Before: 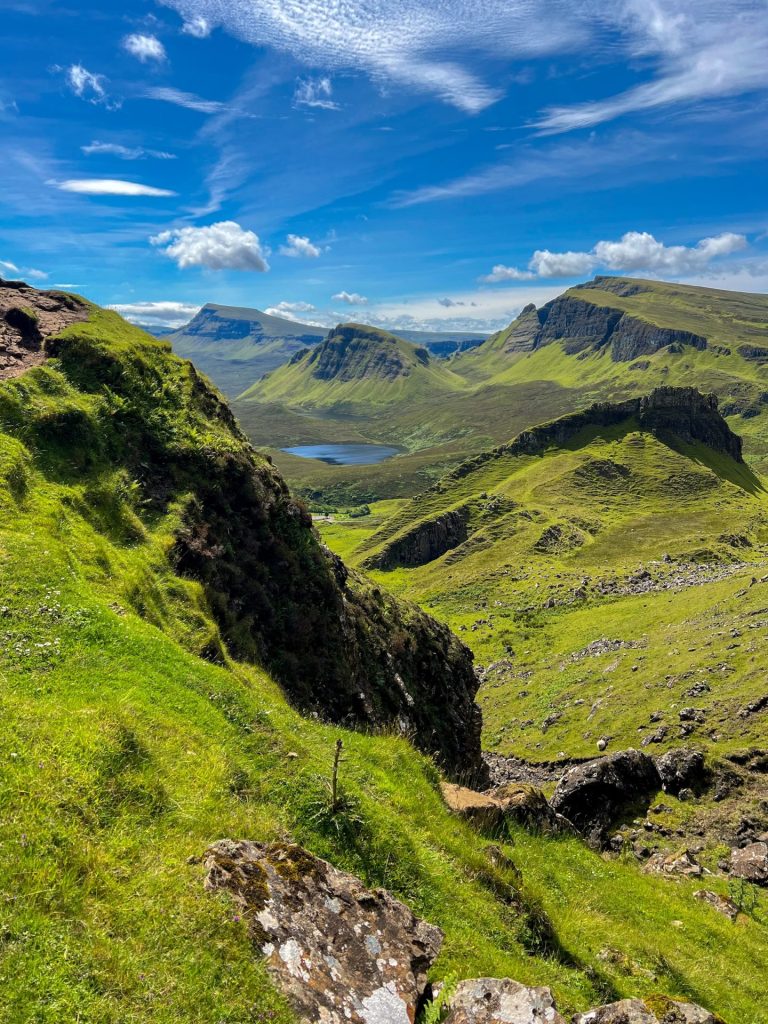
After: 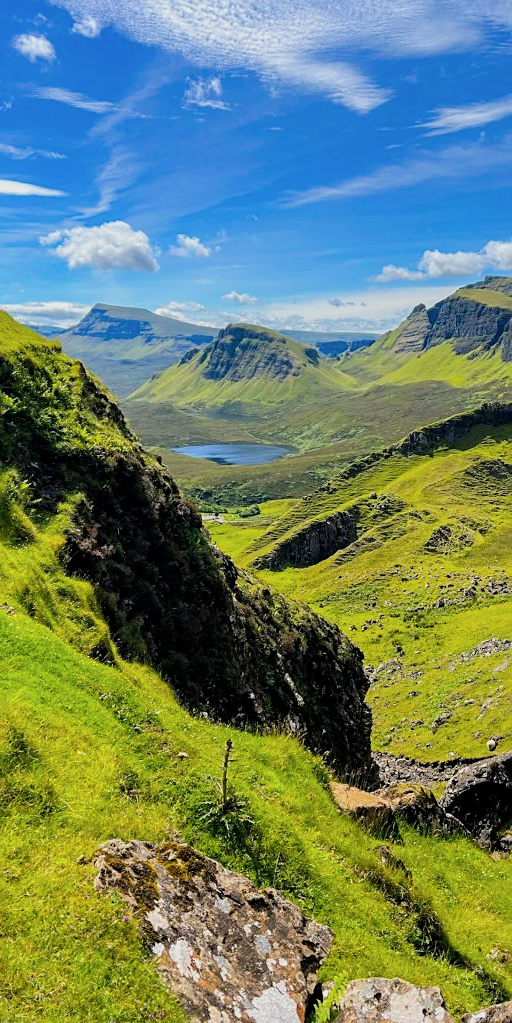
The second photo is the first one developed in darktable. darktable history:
crop and rotate: left 14.35%, right 18.935%
tone equalizer: on, module defaults
color balance rgb: shadows lift › chroma 2.058%, shadows lift › hue 246.97°, linear chroma grading › global chroma 15.408%, perceptual saturation grading › global saturation 0.685%, perceptual brilliance grading › global brilliance 25.717%, global vibrance -8.034%, contrast -13.119%, saturation formula JzAzBz (2021)
filmic rgb: black relative exposure -7.65 EV, white relative exposure 3.97 EV, hardness 4.01, contrast 1.096, highlights saturation mix -31.27%
contrast brightness saturation: saturation -0.055
sharpen: radius 1.854, amount 0.397, threshold 1.451
